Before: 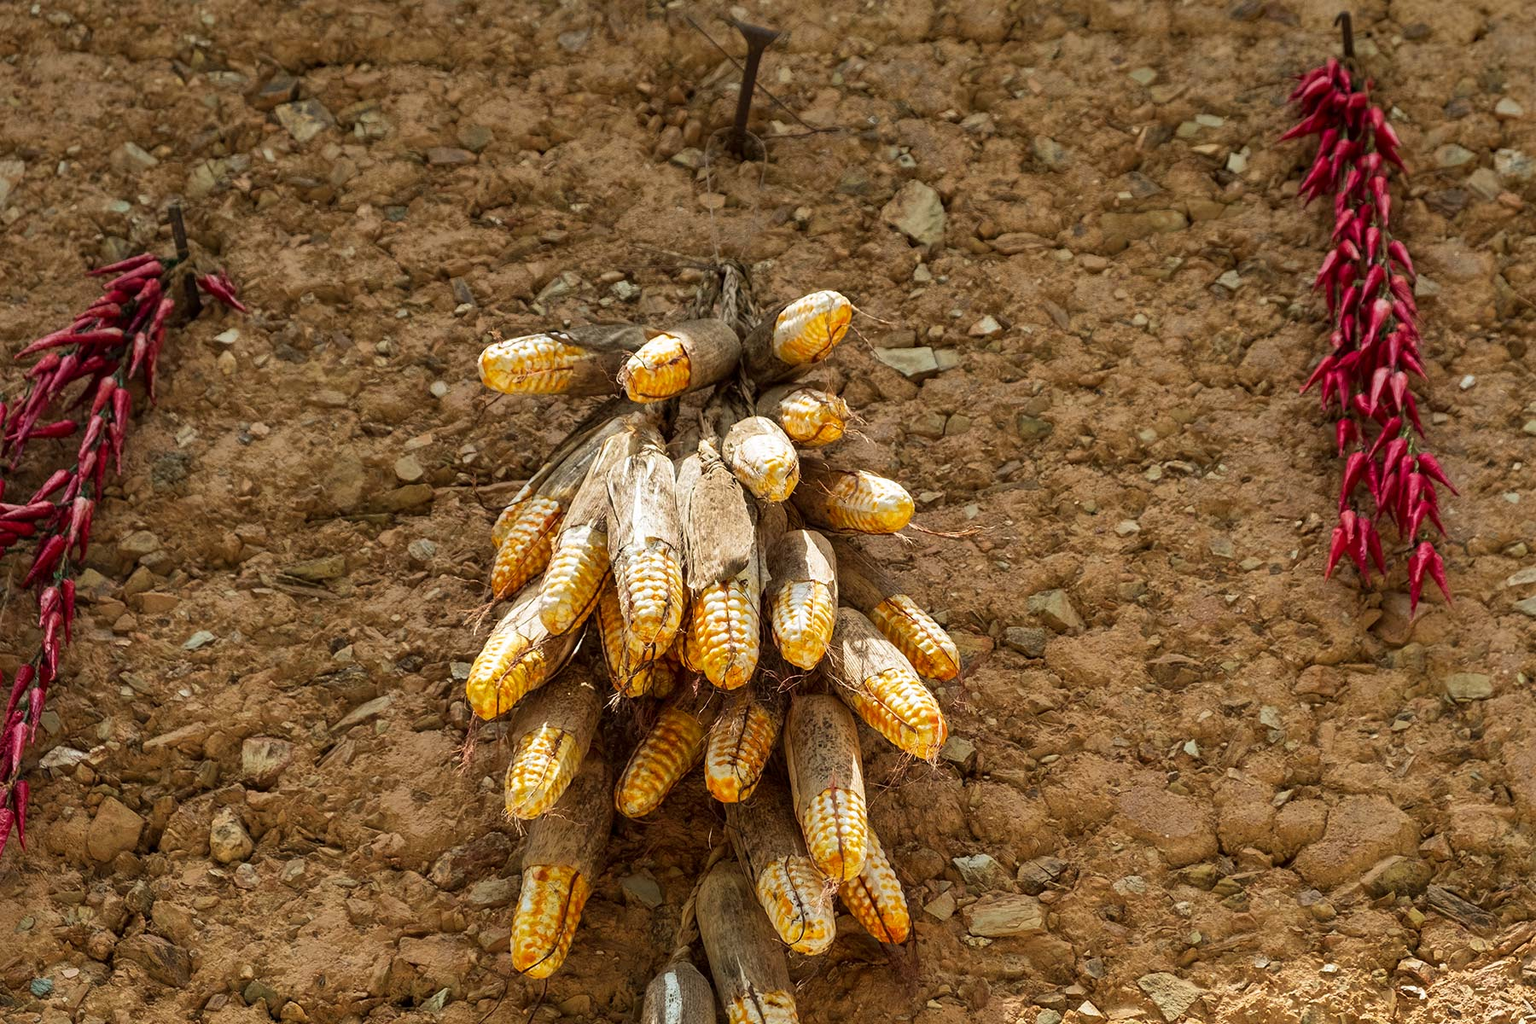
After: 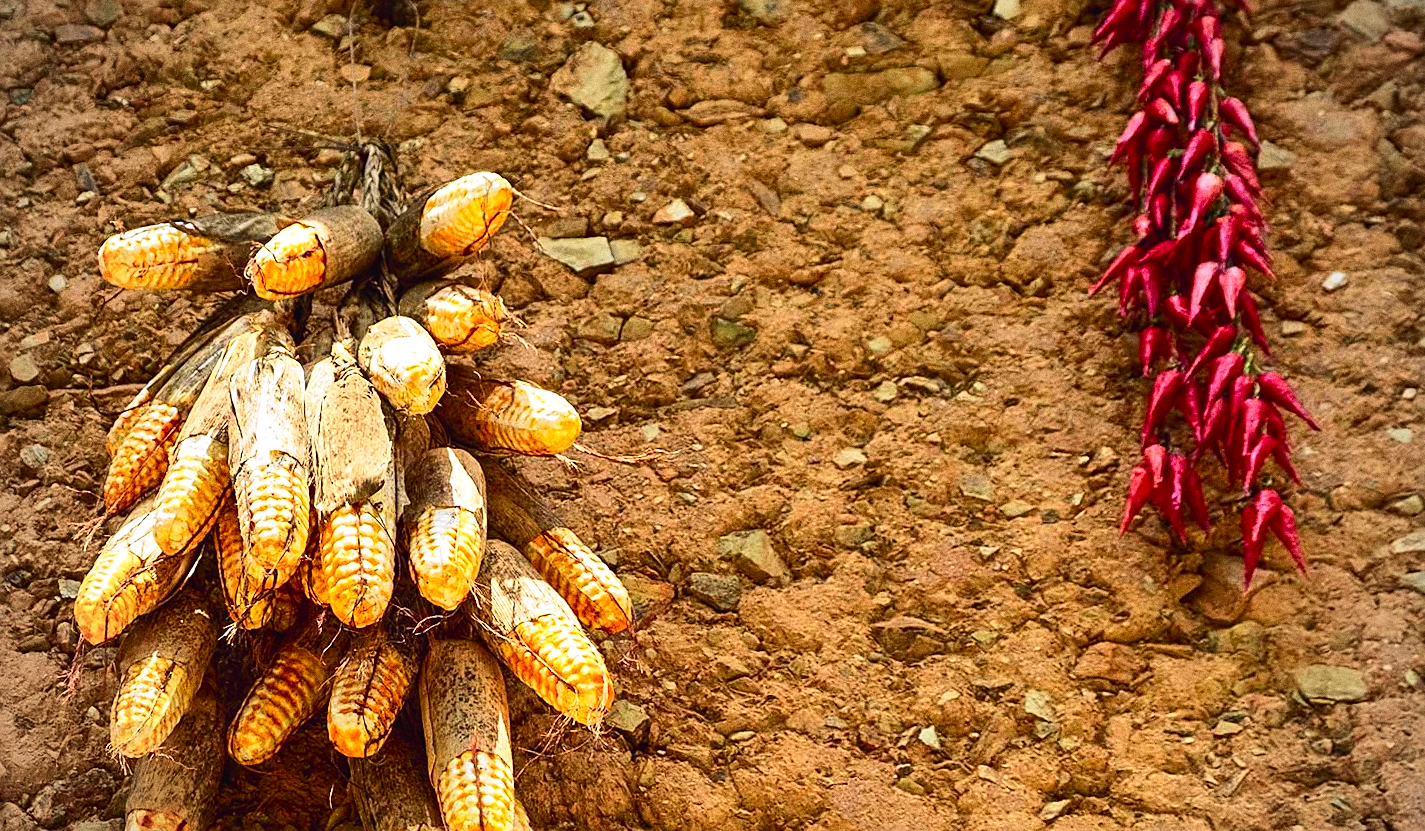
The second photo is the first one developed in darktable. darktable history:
rotate and perspective: rotation 1.69°, lens shift (vertical) -0.023, lens shift (horizontal) -0.291, crop left 0.025, crop right 0.988, crop top 0.092, crop bottom 0.842
sharpen: on, module defaults
shadows and highlights: shadows -12.5, white point adjustment 4, highlights 28.33
vignetting: fall-off radius 60.92%
crop: left 19.159%, top 9.58%, bottom 9.58%
grain: coarseness 9.61 ISO, strength 35.62%
tone equalizer: on, module defaults
tone curve: curves: ch0 [(0, 0.023) (0.103, 0.087) (0.295, 0.297) (0.445, 0.531) (0.553, 0.665) (0.735, 0.843) (0.994, 1)]; ch1 [(0, 0) (0.427, 0.346) (0.456, 0.426) (0.484, 0.483) (0.509, 0.514) (0.535, 0.56) (0.581, 0.632) (0.646, 0.715) (1, 1)]; ch2 [(0, 0) (0.369, 0.388) (0.449, 0.431) (0.501, 0.495) (0.533, 0.518) (0.572, 0.612) (0.677, 0.752) (1, 1)], color space Lab, independent channels, preserve colors none
